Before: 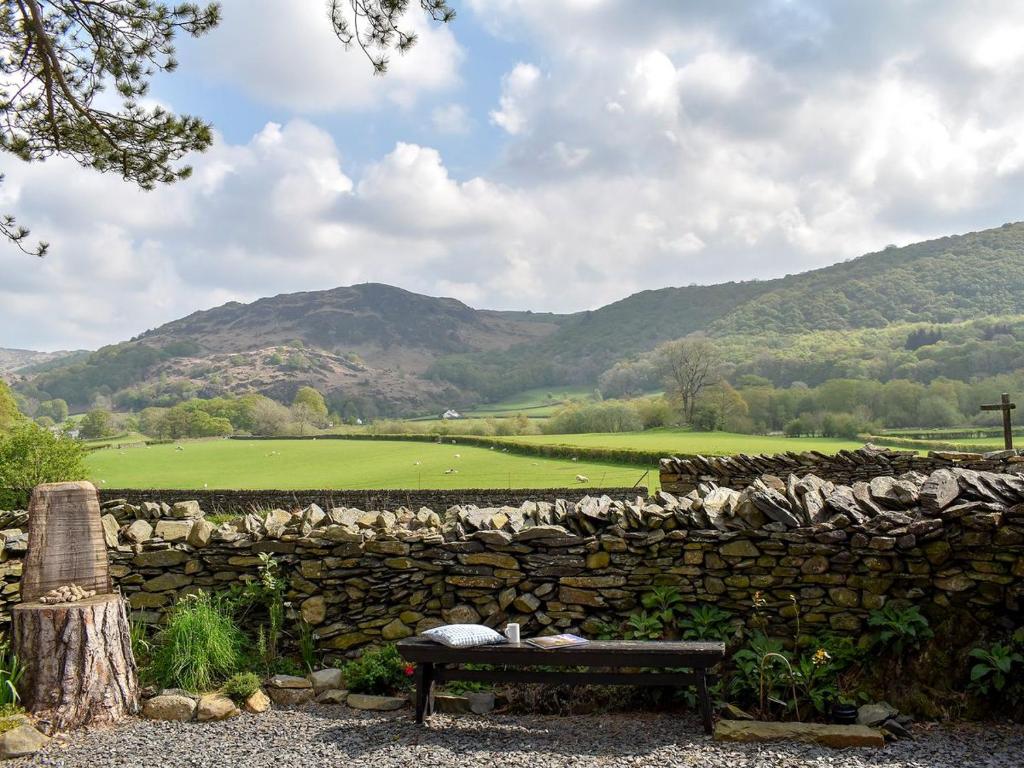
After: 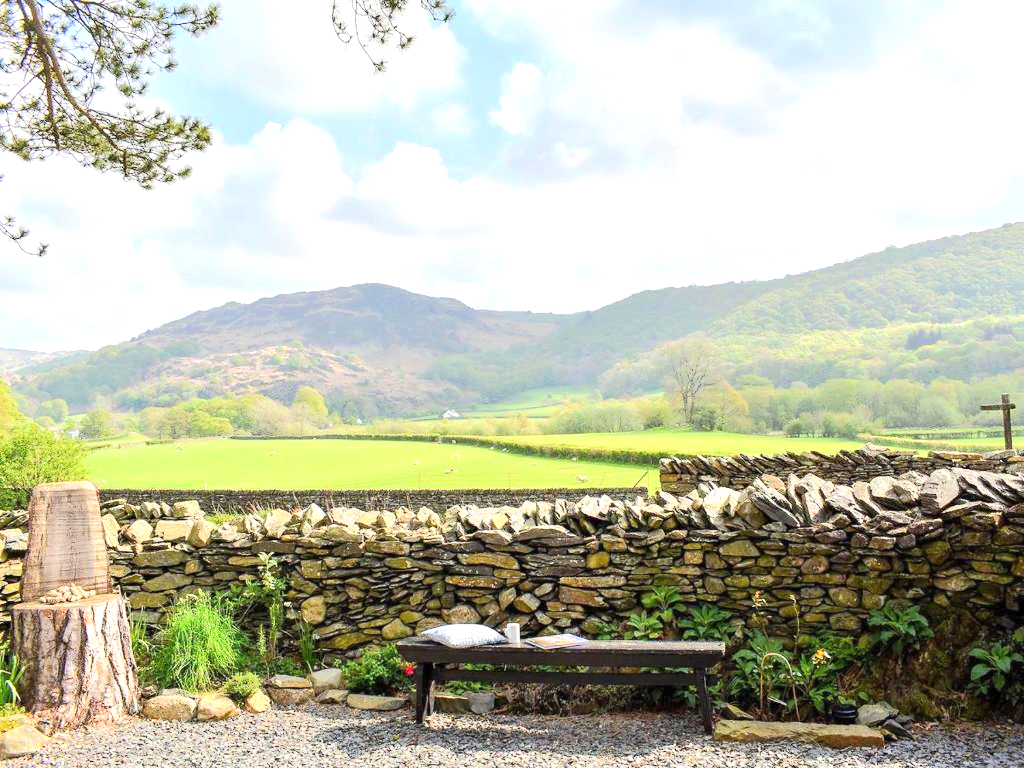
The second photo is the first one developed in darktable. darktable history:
color calibration: illuminant same as pipeline (D50), x 0.346, y 0.358, temperature 4989.77 K, gamut compression 0.995
tone equalizer: -8 EV 1.98 EV, -7 EV 1.97 EV, -6 EV 1.97 EV, -5 EV 2 EV, -4 EV 1.97 EV, -3 EV 1.48 EV, -2 EV 0.977 EV, -1 EV 0.519 EV, edges refinement/feathering 500, mask exposure compensation -1.57 EV, preserve details no
